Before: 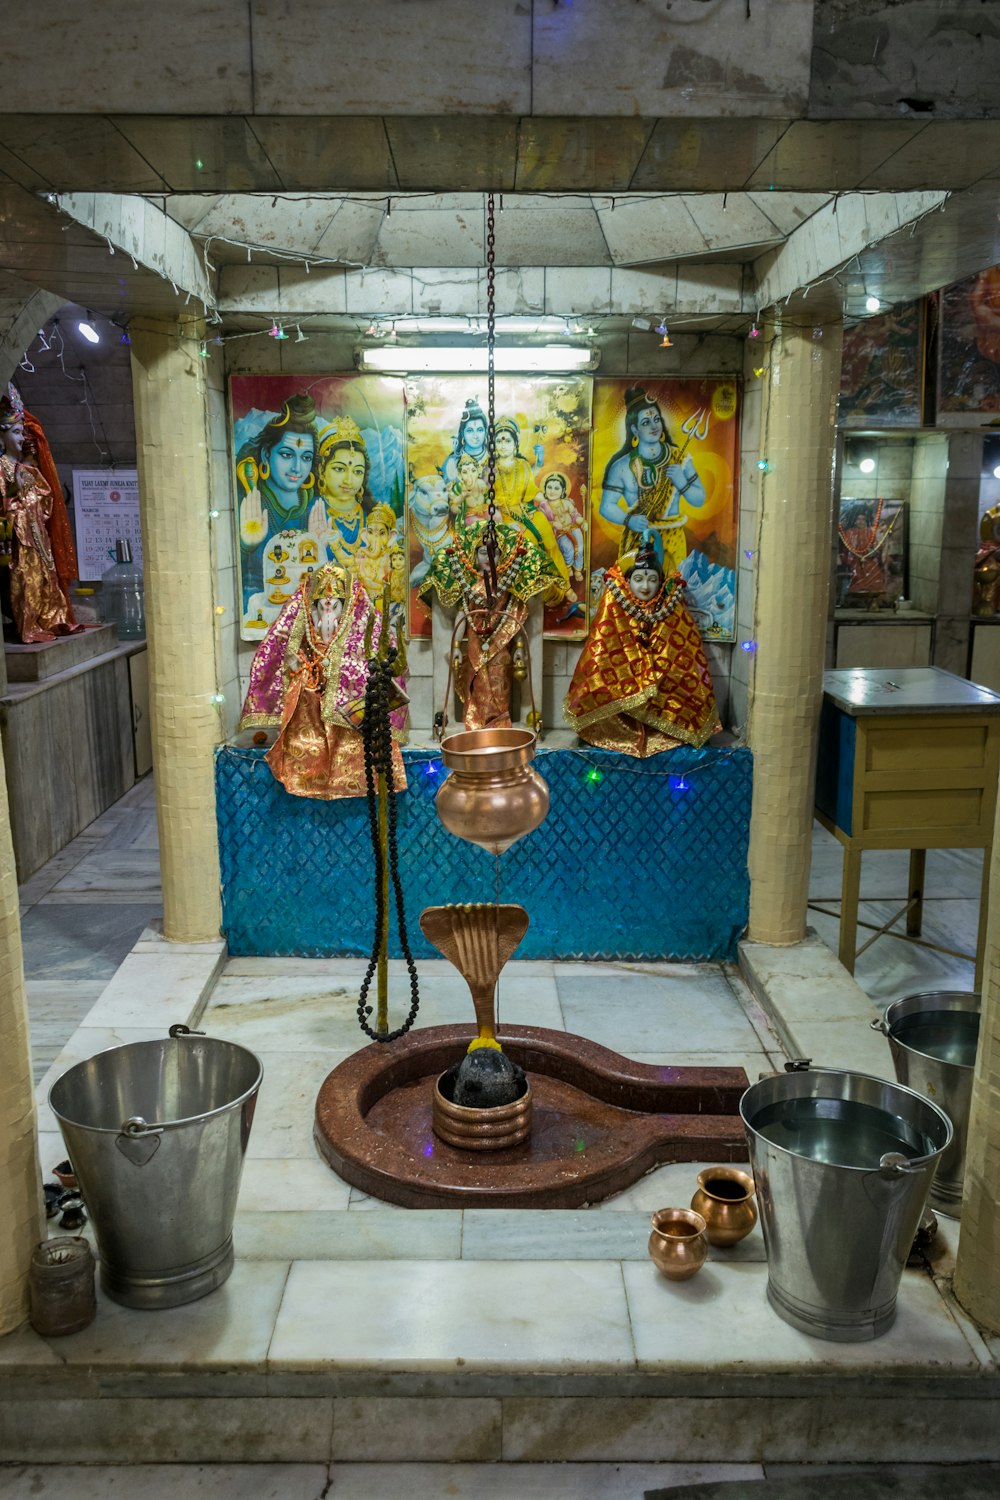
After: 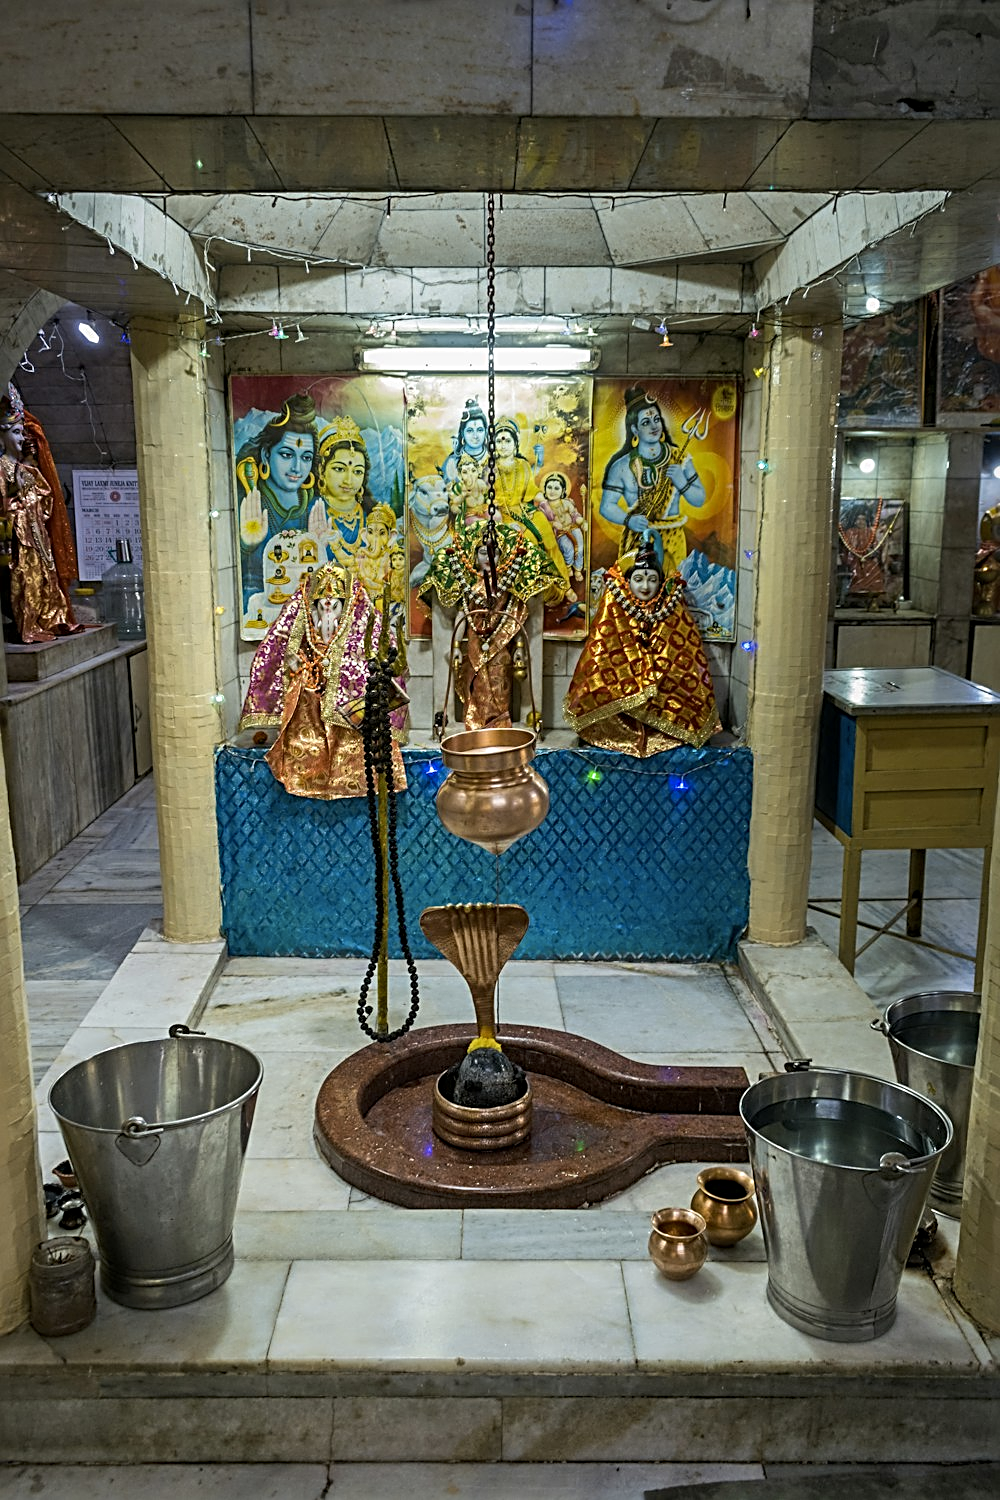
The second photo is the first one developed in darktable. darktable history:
color contrast: green-magenta contrast 0.81
sharpen: radius 2.817, amount 0.715
